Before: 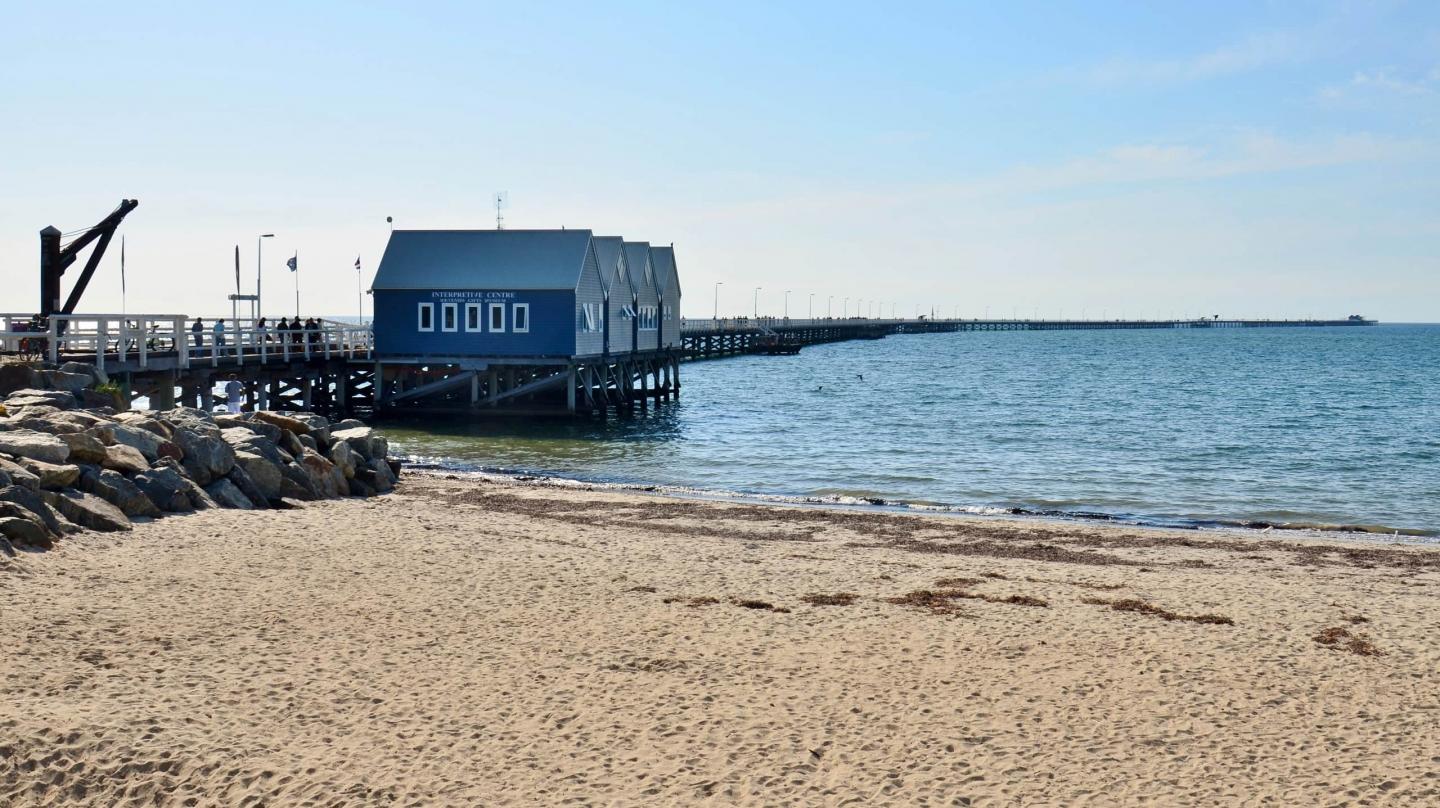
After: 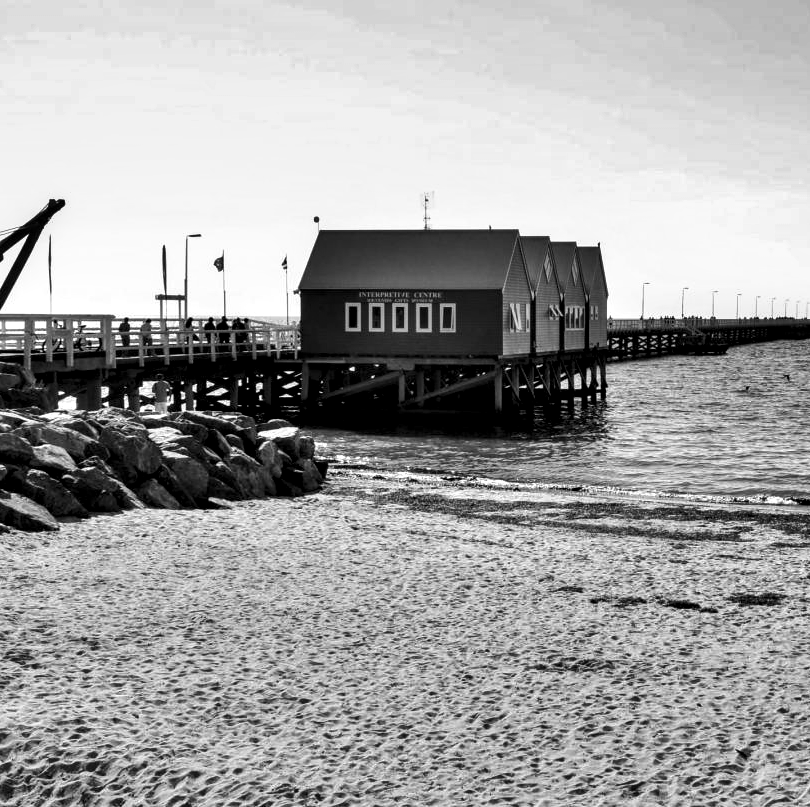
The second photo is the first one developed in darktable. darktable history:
crop: left 5.114%, right 38.589%
local contrast: detail 135%, midtone range 0.75
shadows and highlights: radius 118.69, shadows 42.21, highlights -61.56, soften with gaussian
tone equalizer: -8 EV -0.417 EV, -7 EV -0.389 EV, -6 EV -0.333 EV, -5 EV -0.222 EV, -3 EV 0.222 EV, -2 EV 0.333 EV, -1 EV 0.389 EV, +0 EV 0.417 EV, edges refinement/feathering 500, mask exposure compensation -1.25 EV, preserve details no
monochrome: a -71.75, b 75.82
